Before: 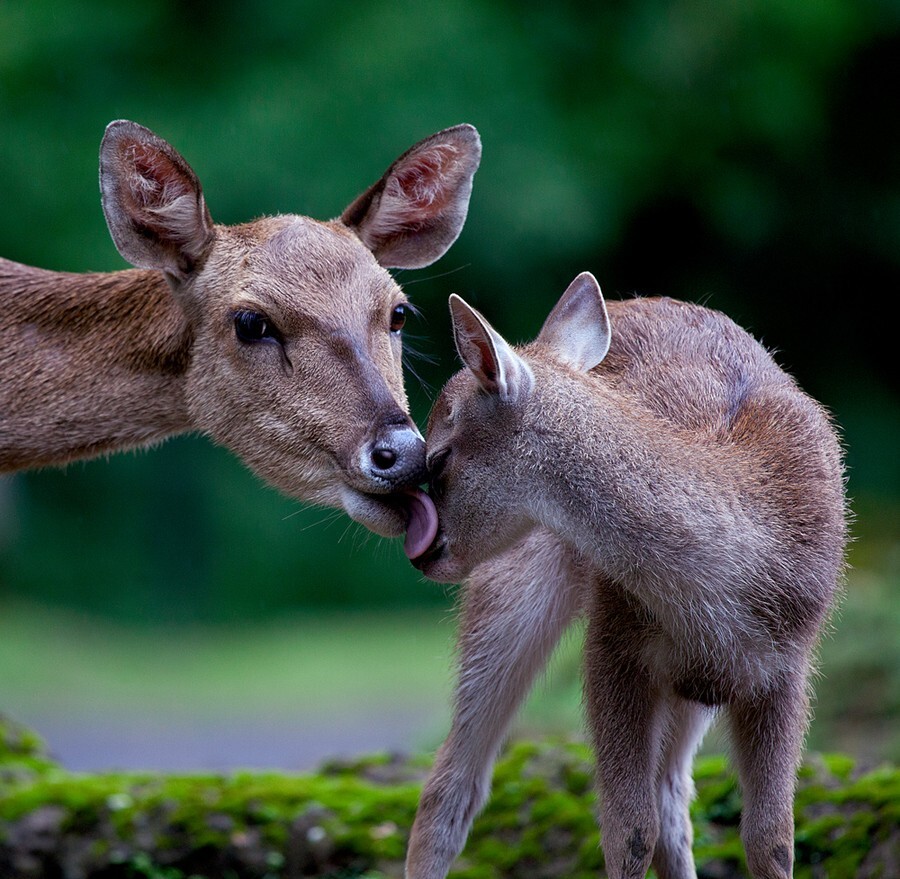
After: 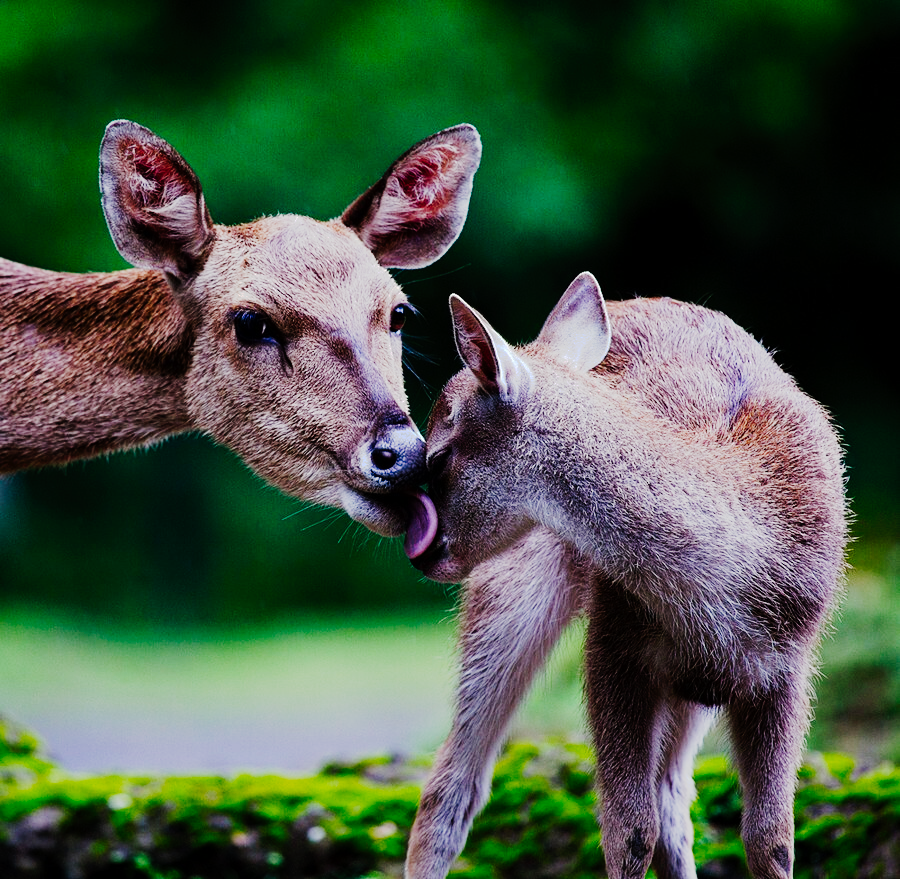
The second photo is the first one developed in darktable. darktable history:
tone curve: curves: ch0 [(0, 0) (0.003, 0.001) (0.011, 0.005) (0.025, 0.009) (0.044, 0.014) (0.069, 0.019) (0.1, 0.028) (0.136, 0.039) (0.177, 0.073) (0.224, 0.134) (0.277, 0.218) (0.335, 0.343) (0.399, 0.488) (0.468, 0.608) (0.543, 0.699) (0.623, 0.773) (0.709, 0.819) (0.801, 0.852) (0.898, 0.874) (1, 1)], preserve colors none
